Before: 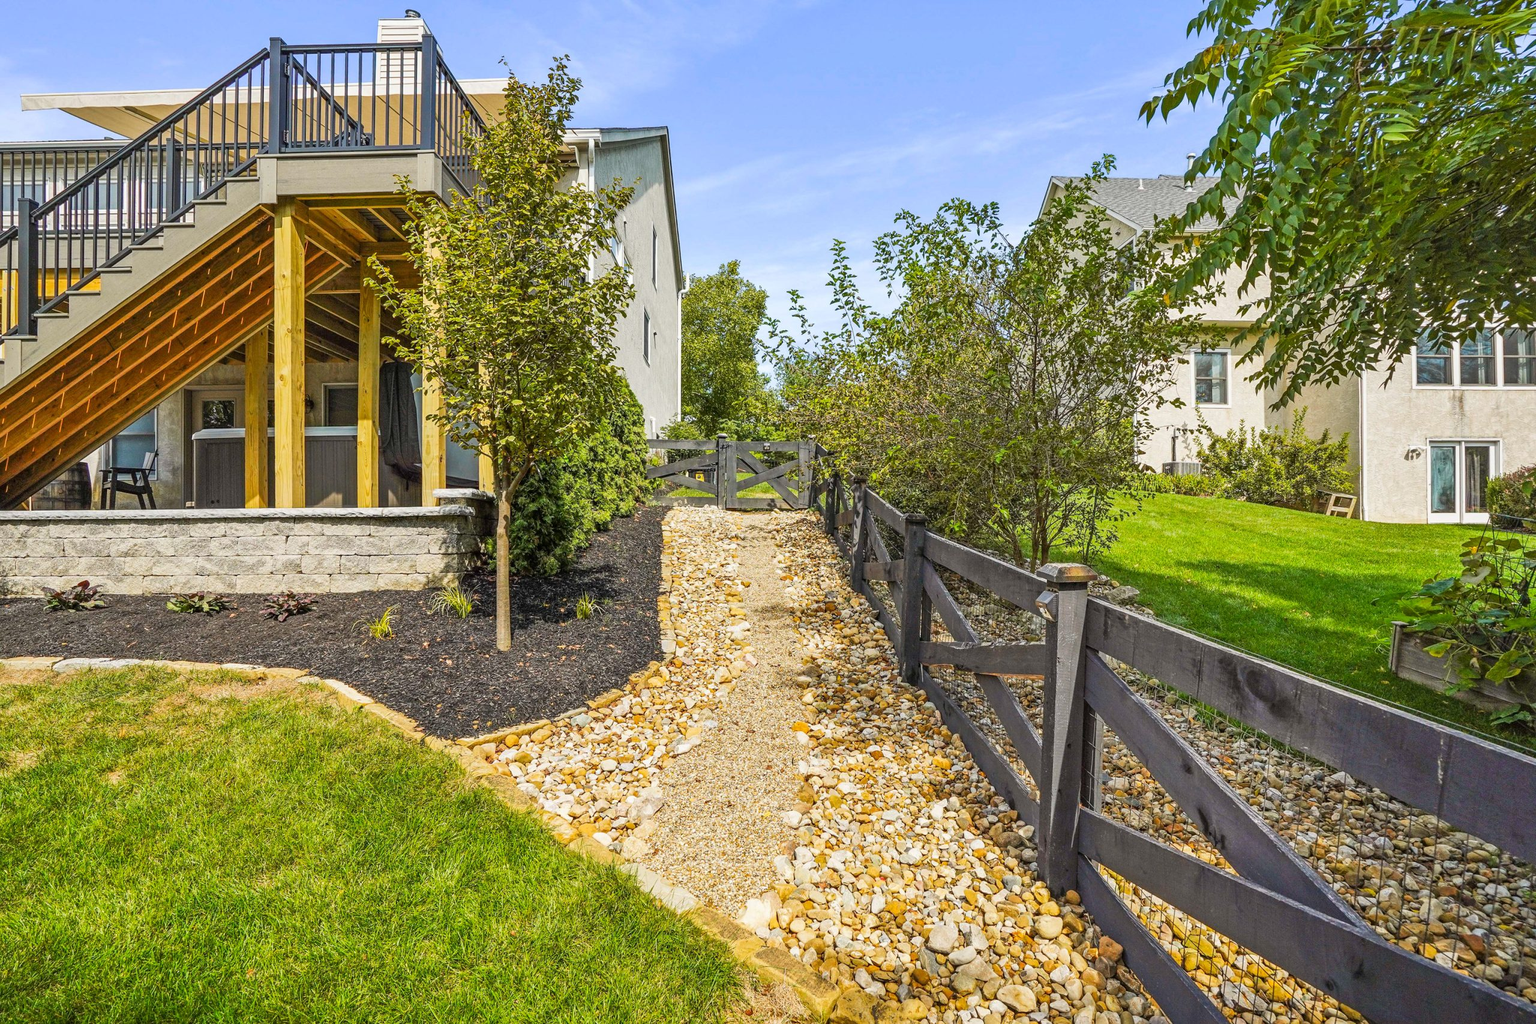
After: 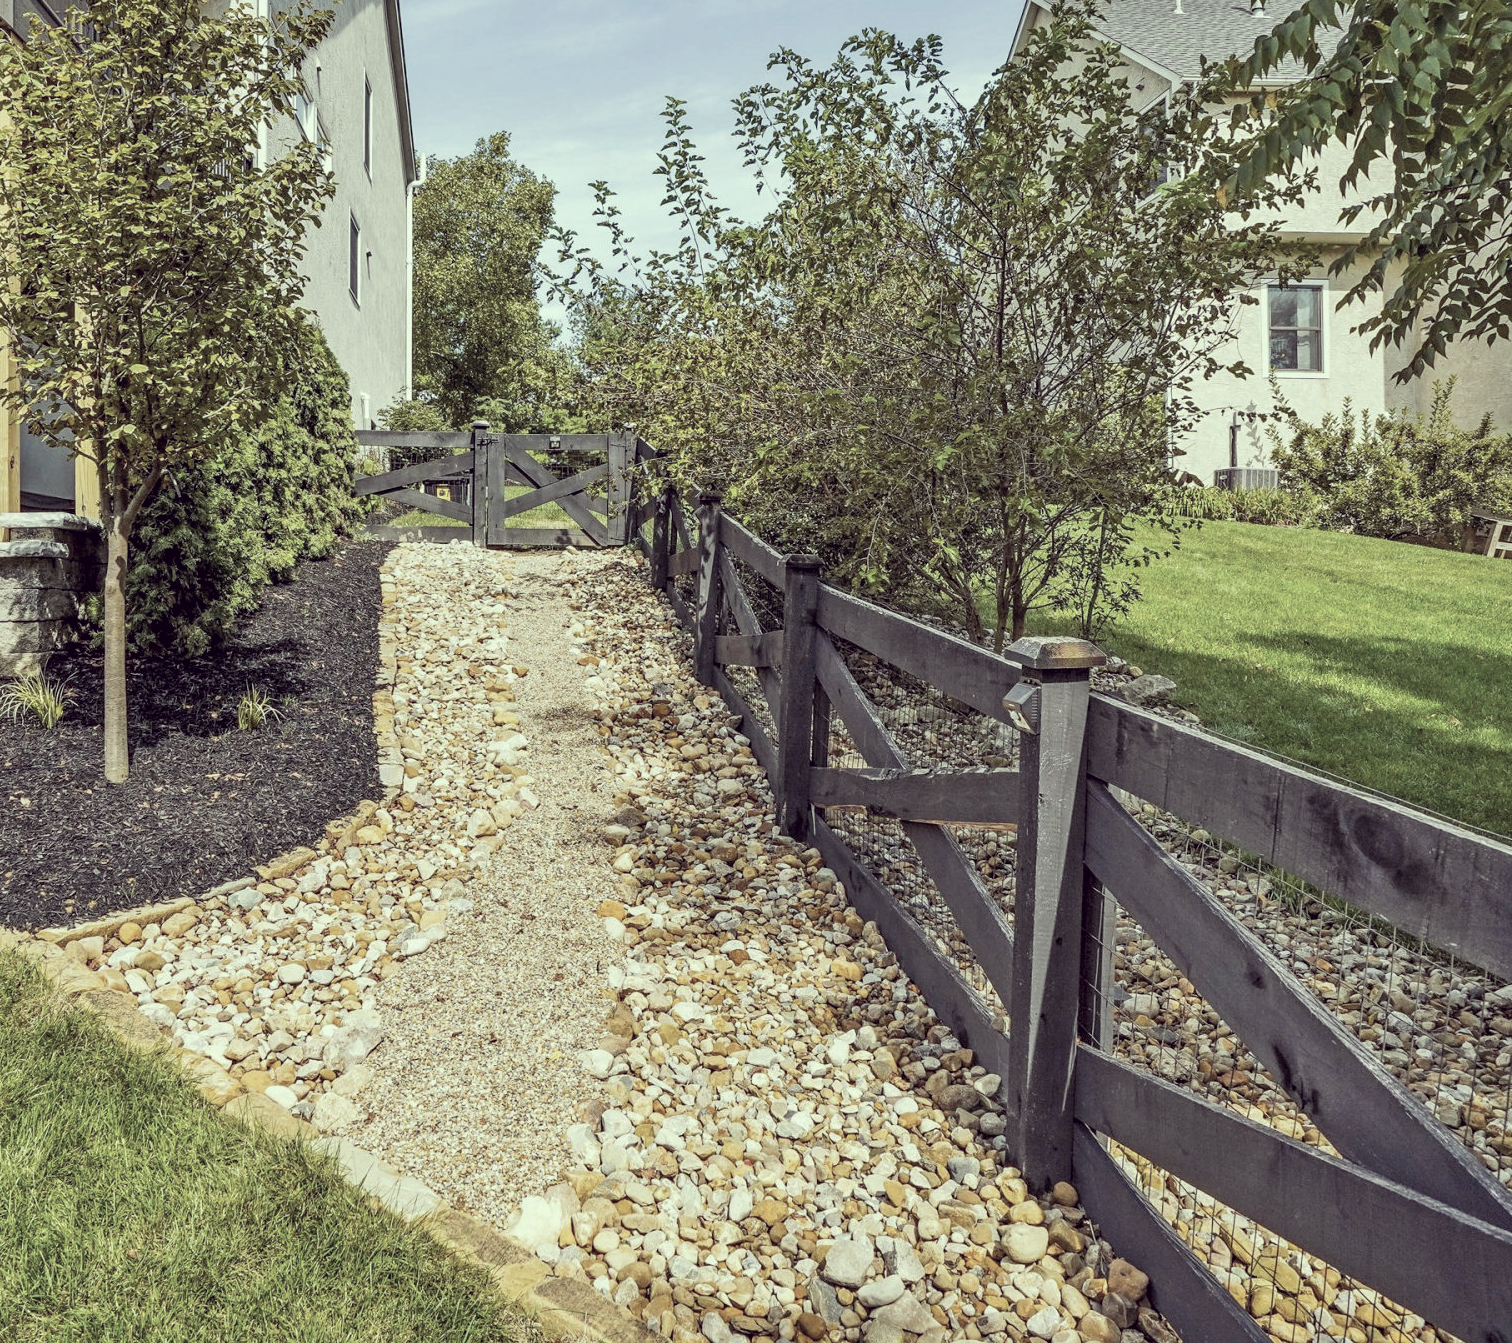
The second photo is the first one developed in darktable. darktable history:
levels: levels [0, 0.474, 0.947]
exposure: black level correction 0.006, exposure -0.226 EV, compensate highlight preservation false
crop and rotate: left 28.256%, top 17.734%, right 12.656%, bottom 3.573%
color correction: highlights a* -20.17, highlights b* 20.27, shadows a* 20.03, shadows b* -20.46, saturation 0.43
